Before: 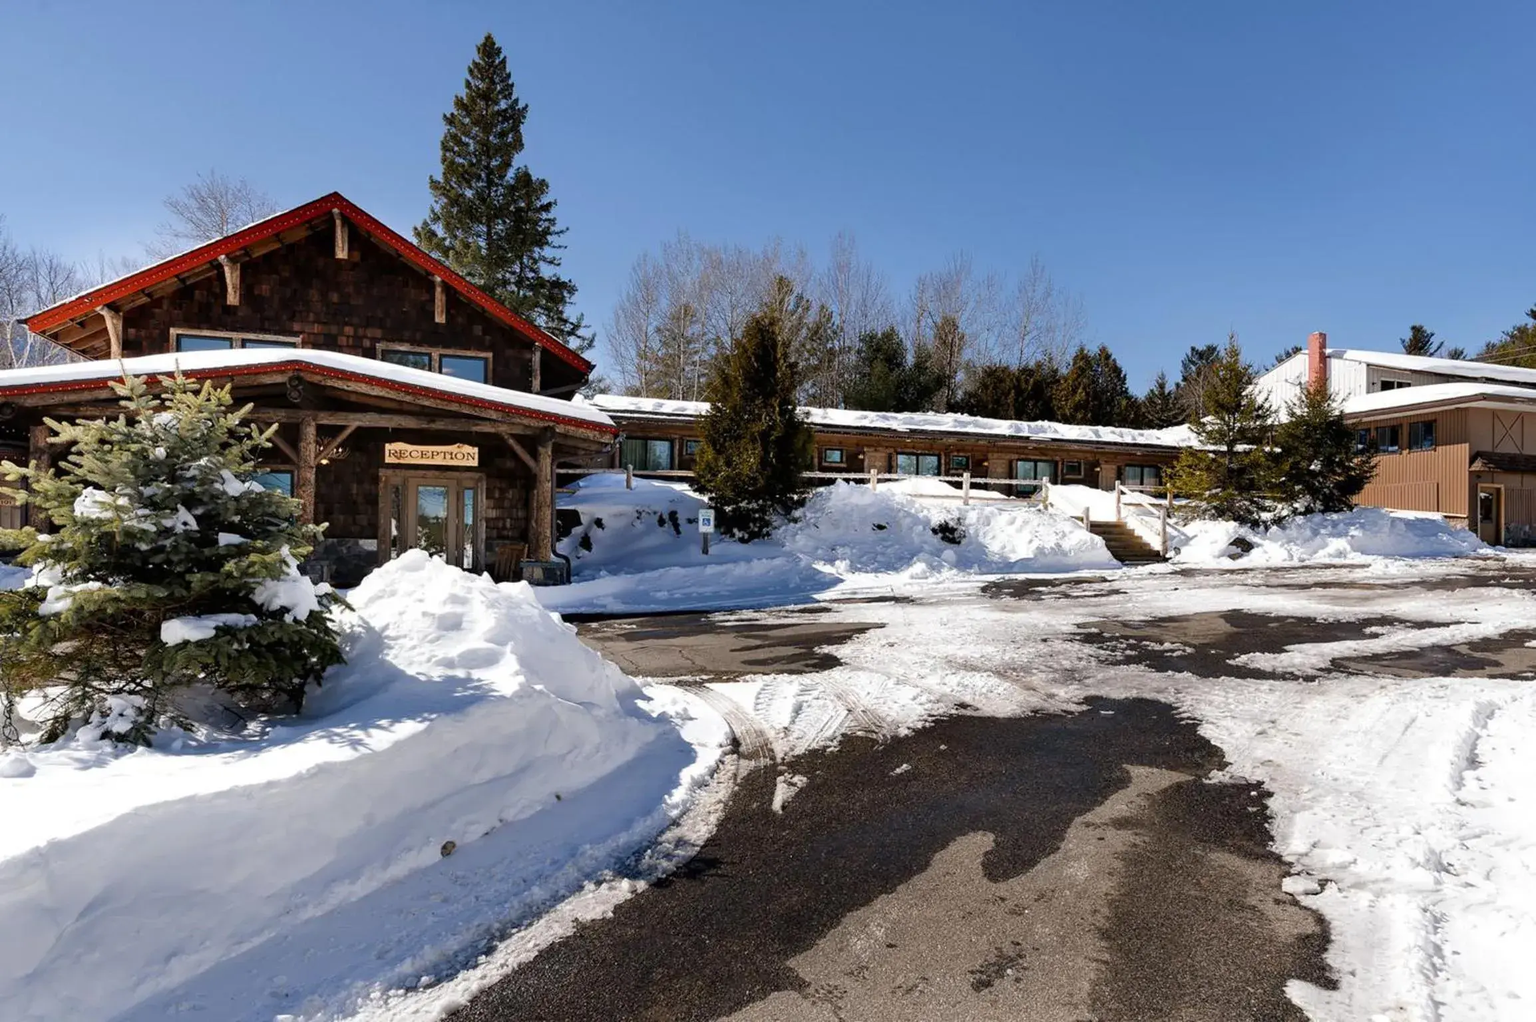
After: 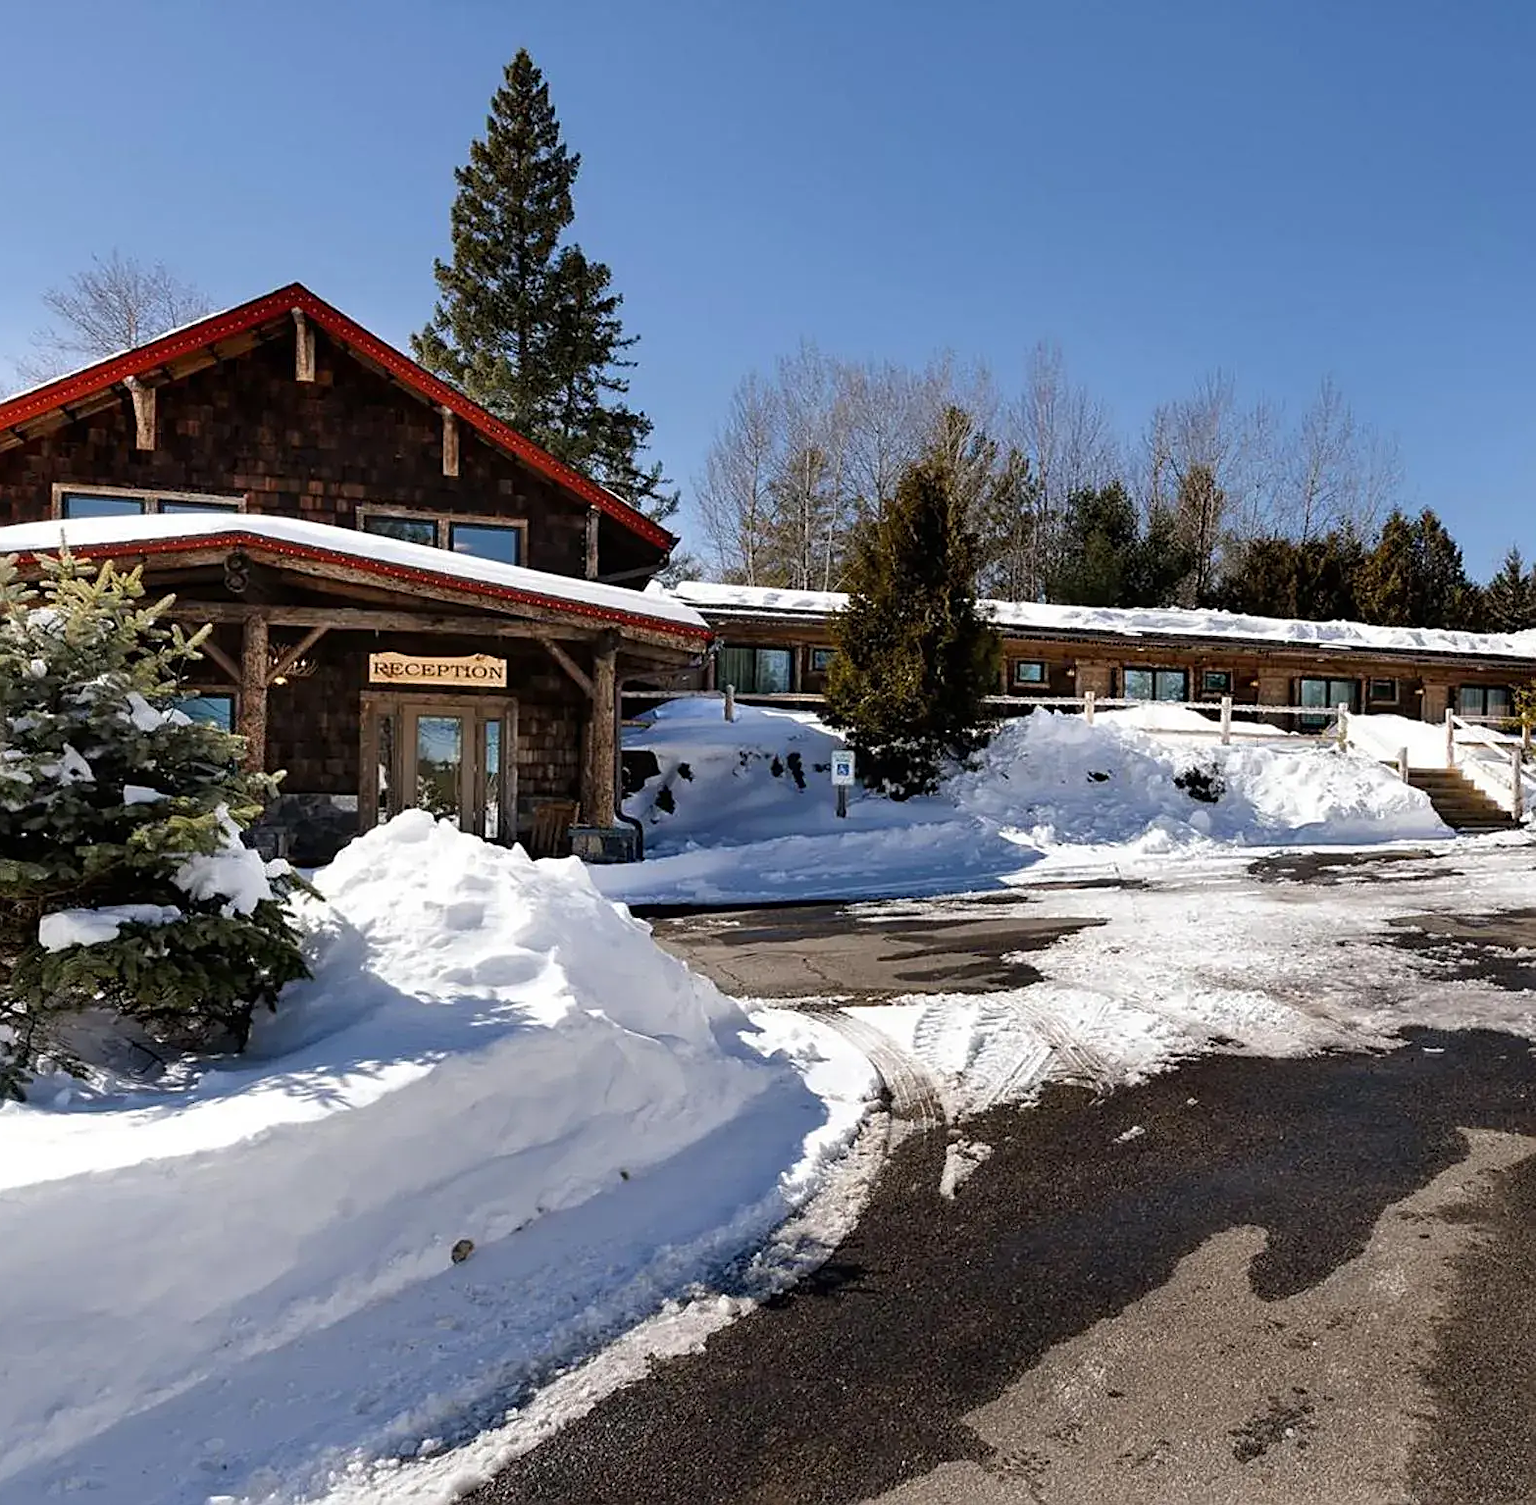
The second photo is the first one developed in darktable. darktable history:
sharpen: on, module defaults
crop and rotate: left 8.793%, right 23.337%
